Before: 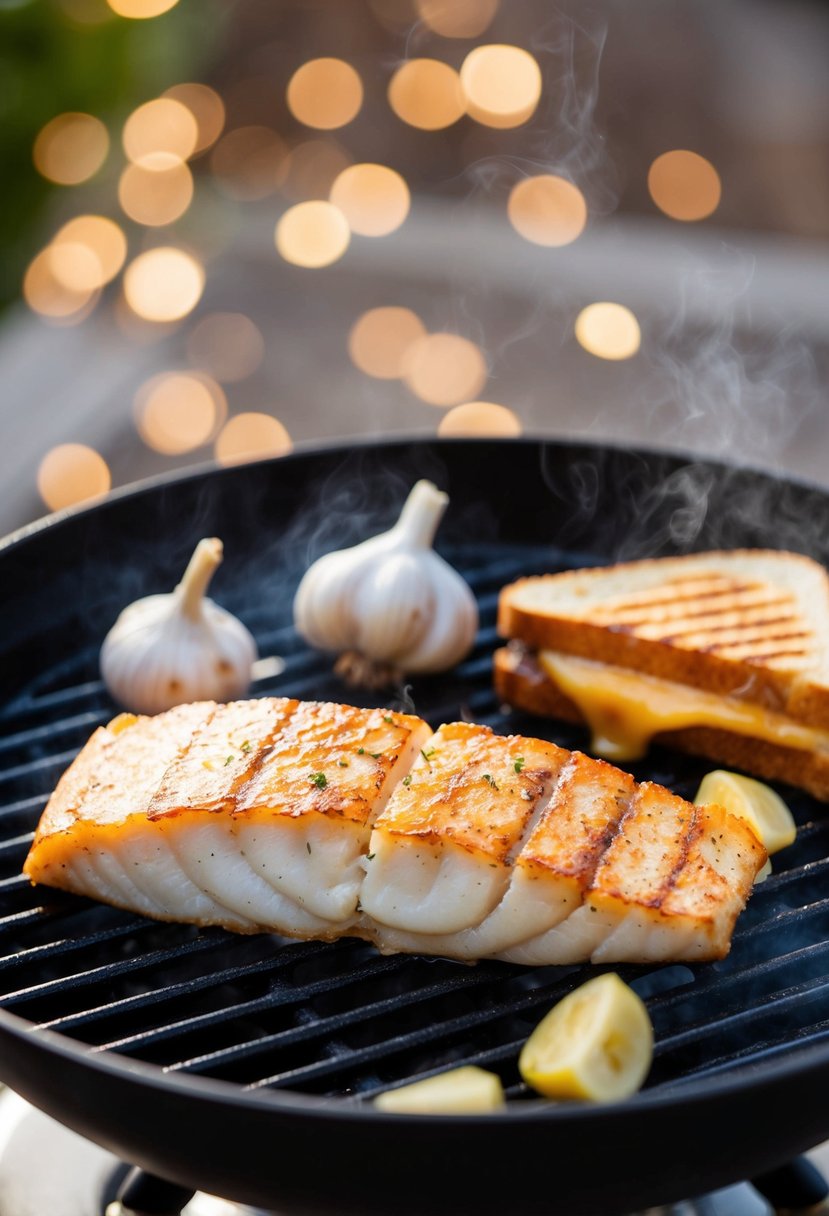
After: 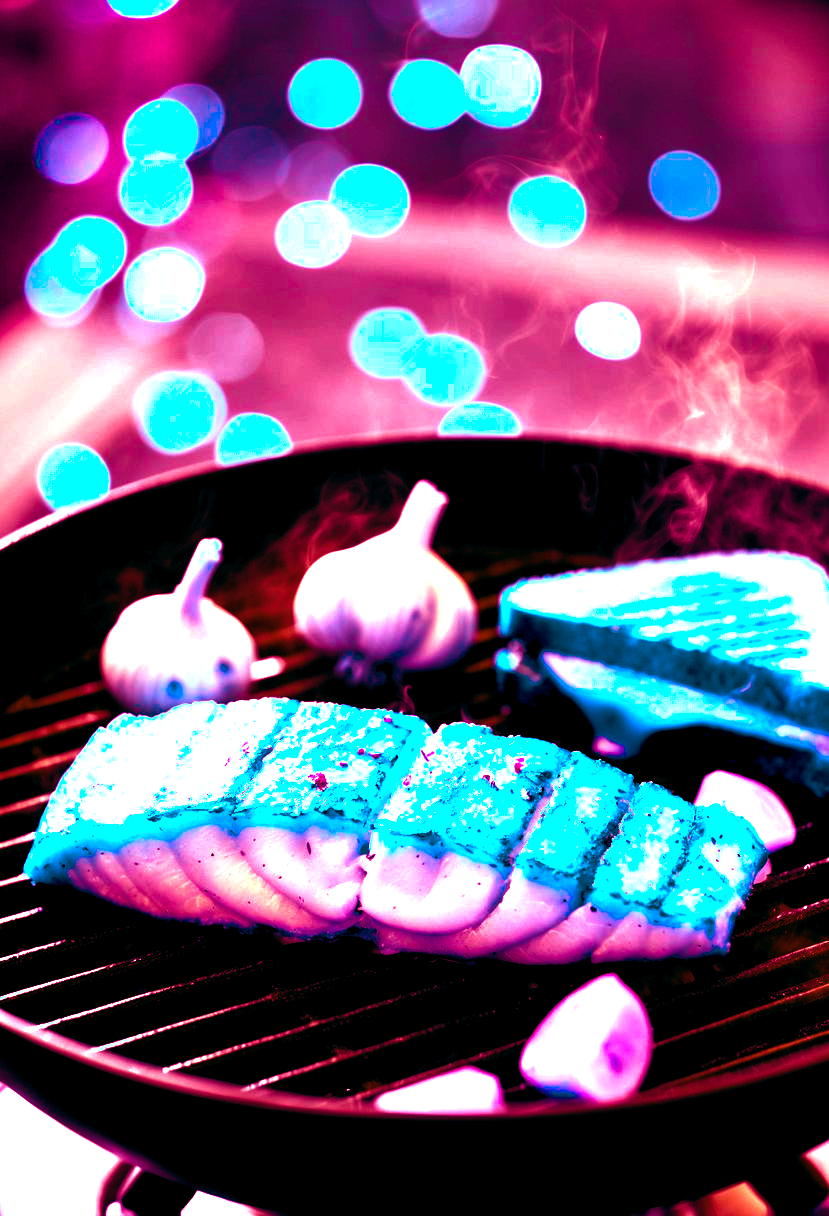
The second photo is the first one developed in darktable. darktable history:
exposure: black level correction 0.001, exposure 1.129 EV, compensate exposure bias true, compensate highlight preservation false
color balance rgb: shadows lift › luminance -18.76%, shadows lift › chroma 35.44%, power › luminance -3.76%, power › hue 142.17°, highlights gain › chroma 7.5%, highlights gain › hue 184.75°, global offset › luminance -0.52%, global offset › chroma 0.91%, global offset › hue 173.36°, shadows fall-off 300%, white fulcrum 2 EV, highlights fall-off 300%, linear chroma grading › shadows 17.19%, linear chroma grading › highlights 61.12%, linear chroma grading › global chroma 50%, hue shift -150.52°, perceptual brilliance grading › global brilliance 12%, mask middle-gray fulcrum 100%, contrast gray fulcrum 38.43%, contrast 35.15%, saturation formula JzAzBz (2021)
